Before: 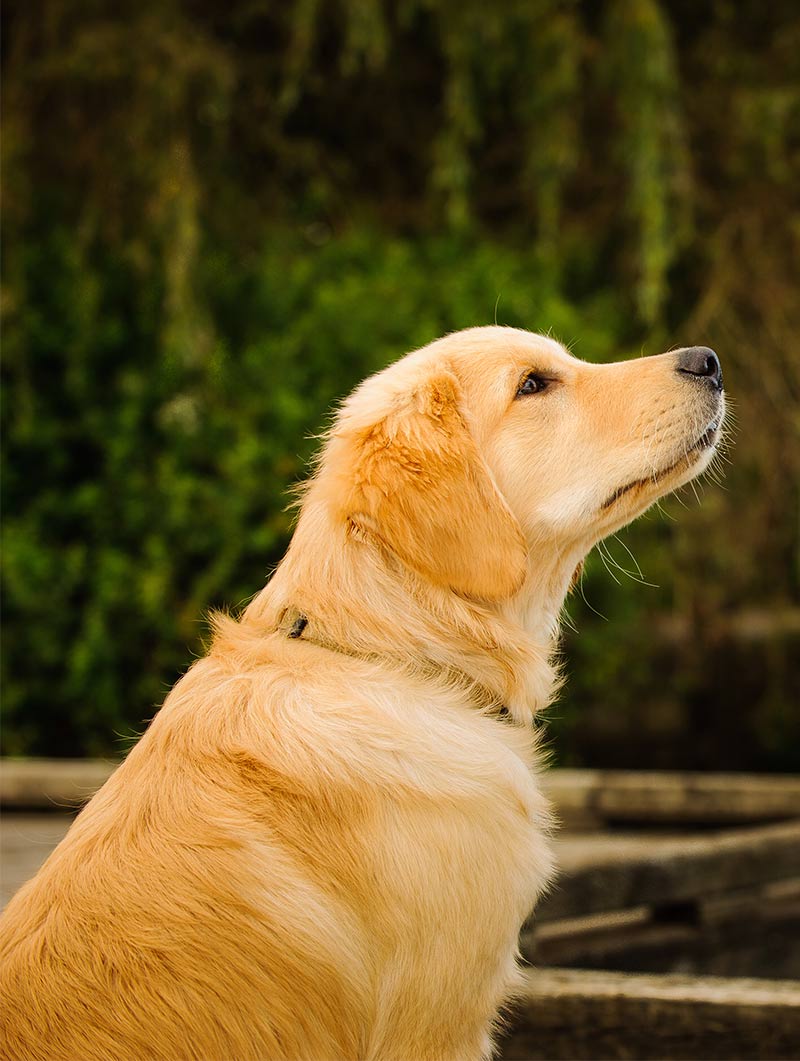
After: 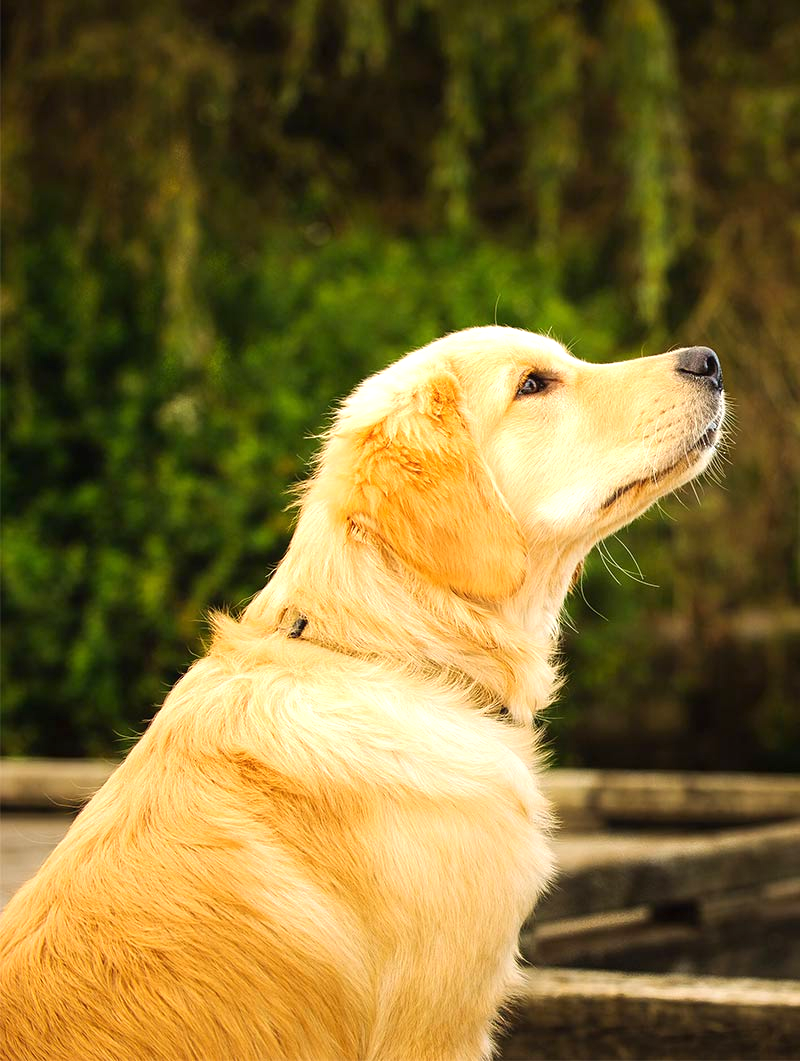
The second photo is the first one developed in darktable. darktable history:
contrast equalizer: y [[0.5, 0.5, 0.472, 0.5, 0.5, 0.5], [0.5 ×6], [0.5 ×6], [0 ×6], [0 ×6]]
exposure: exposure 0.7 EV, compensate highlight preservation false
